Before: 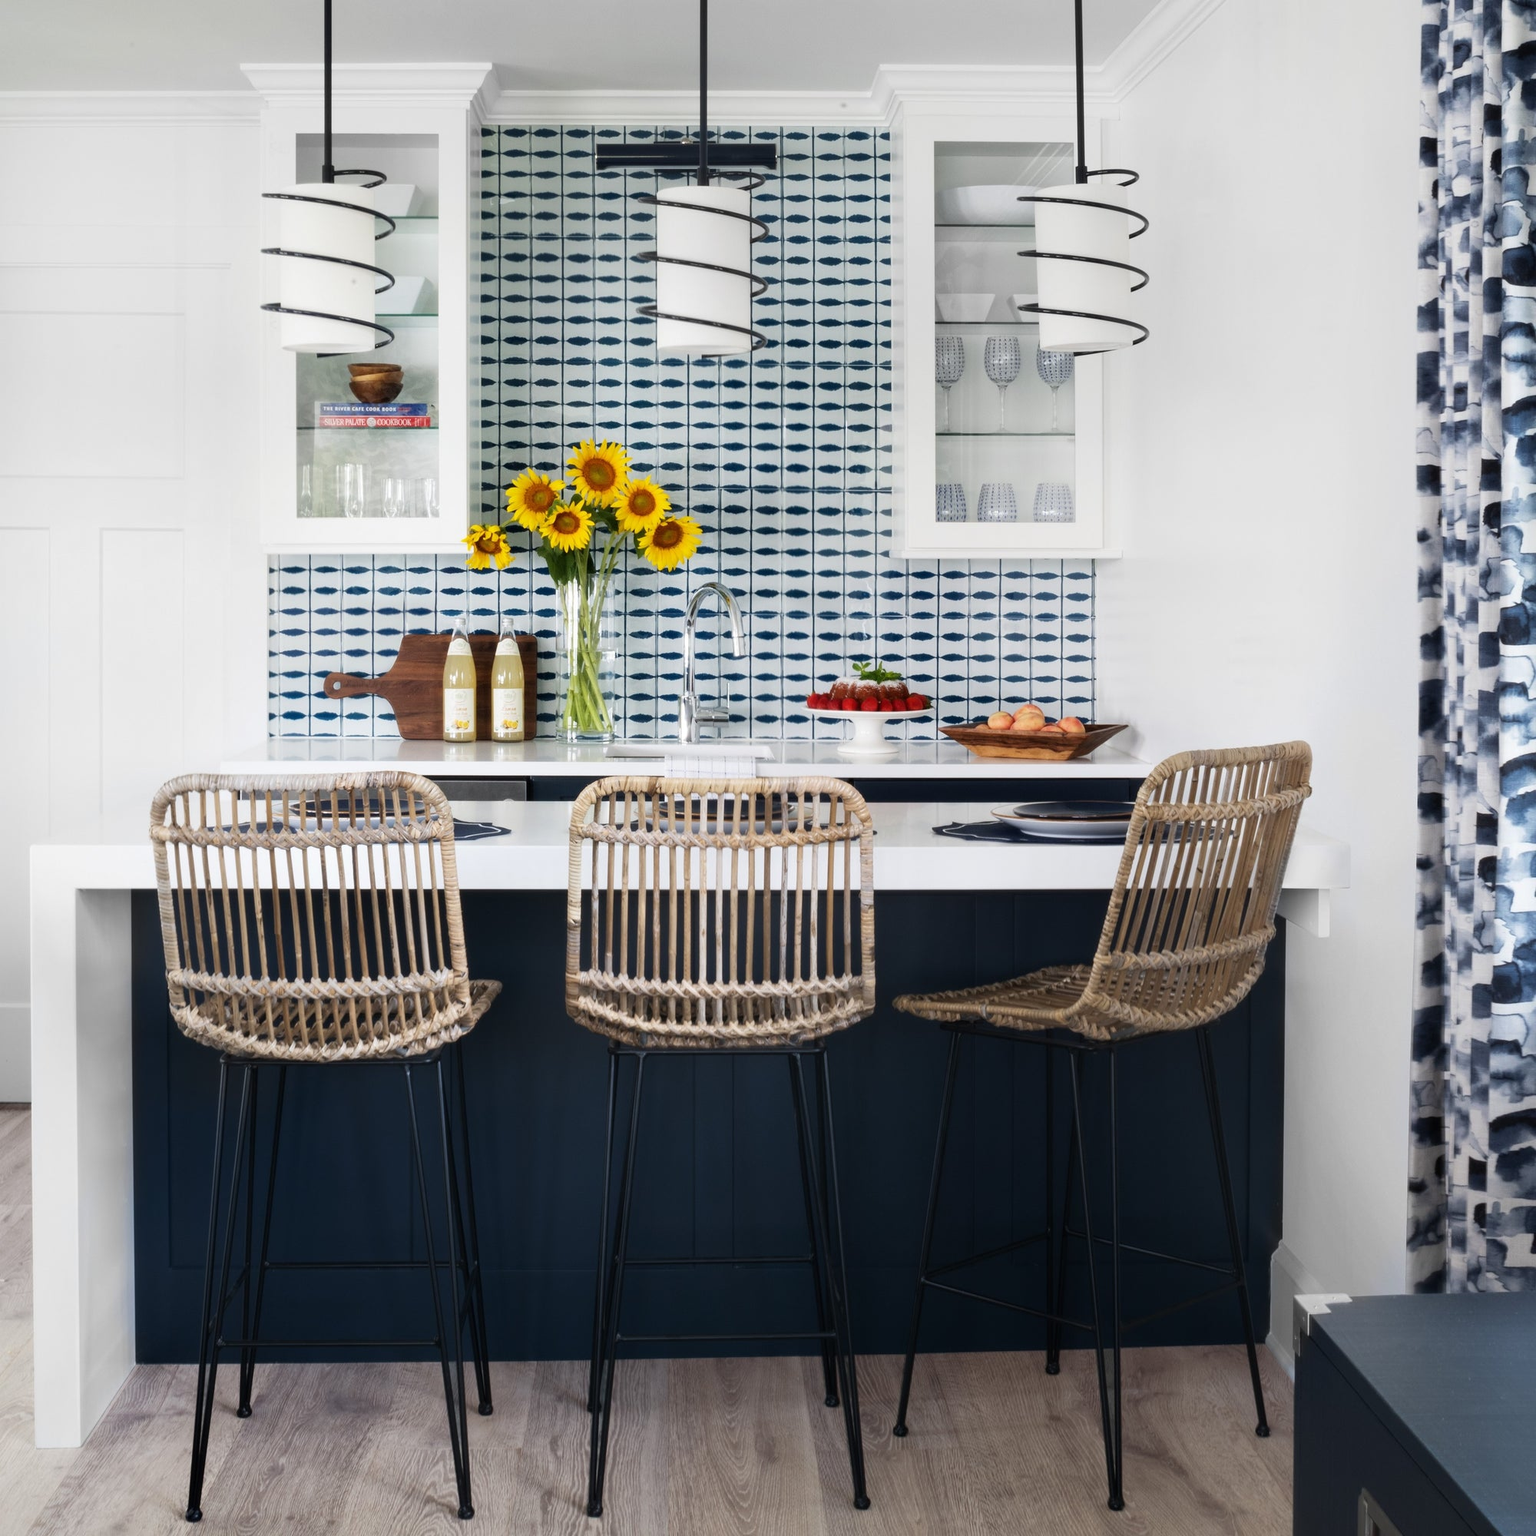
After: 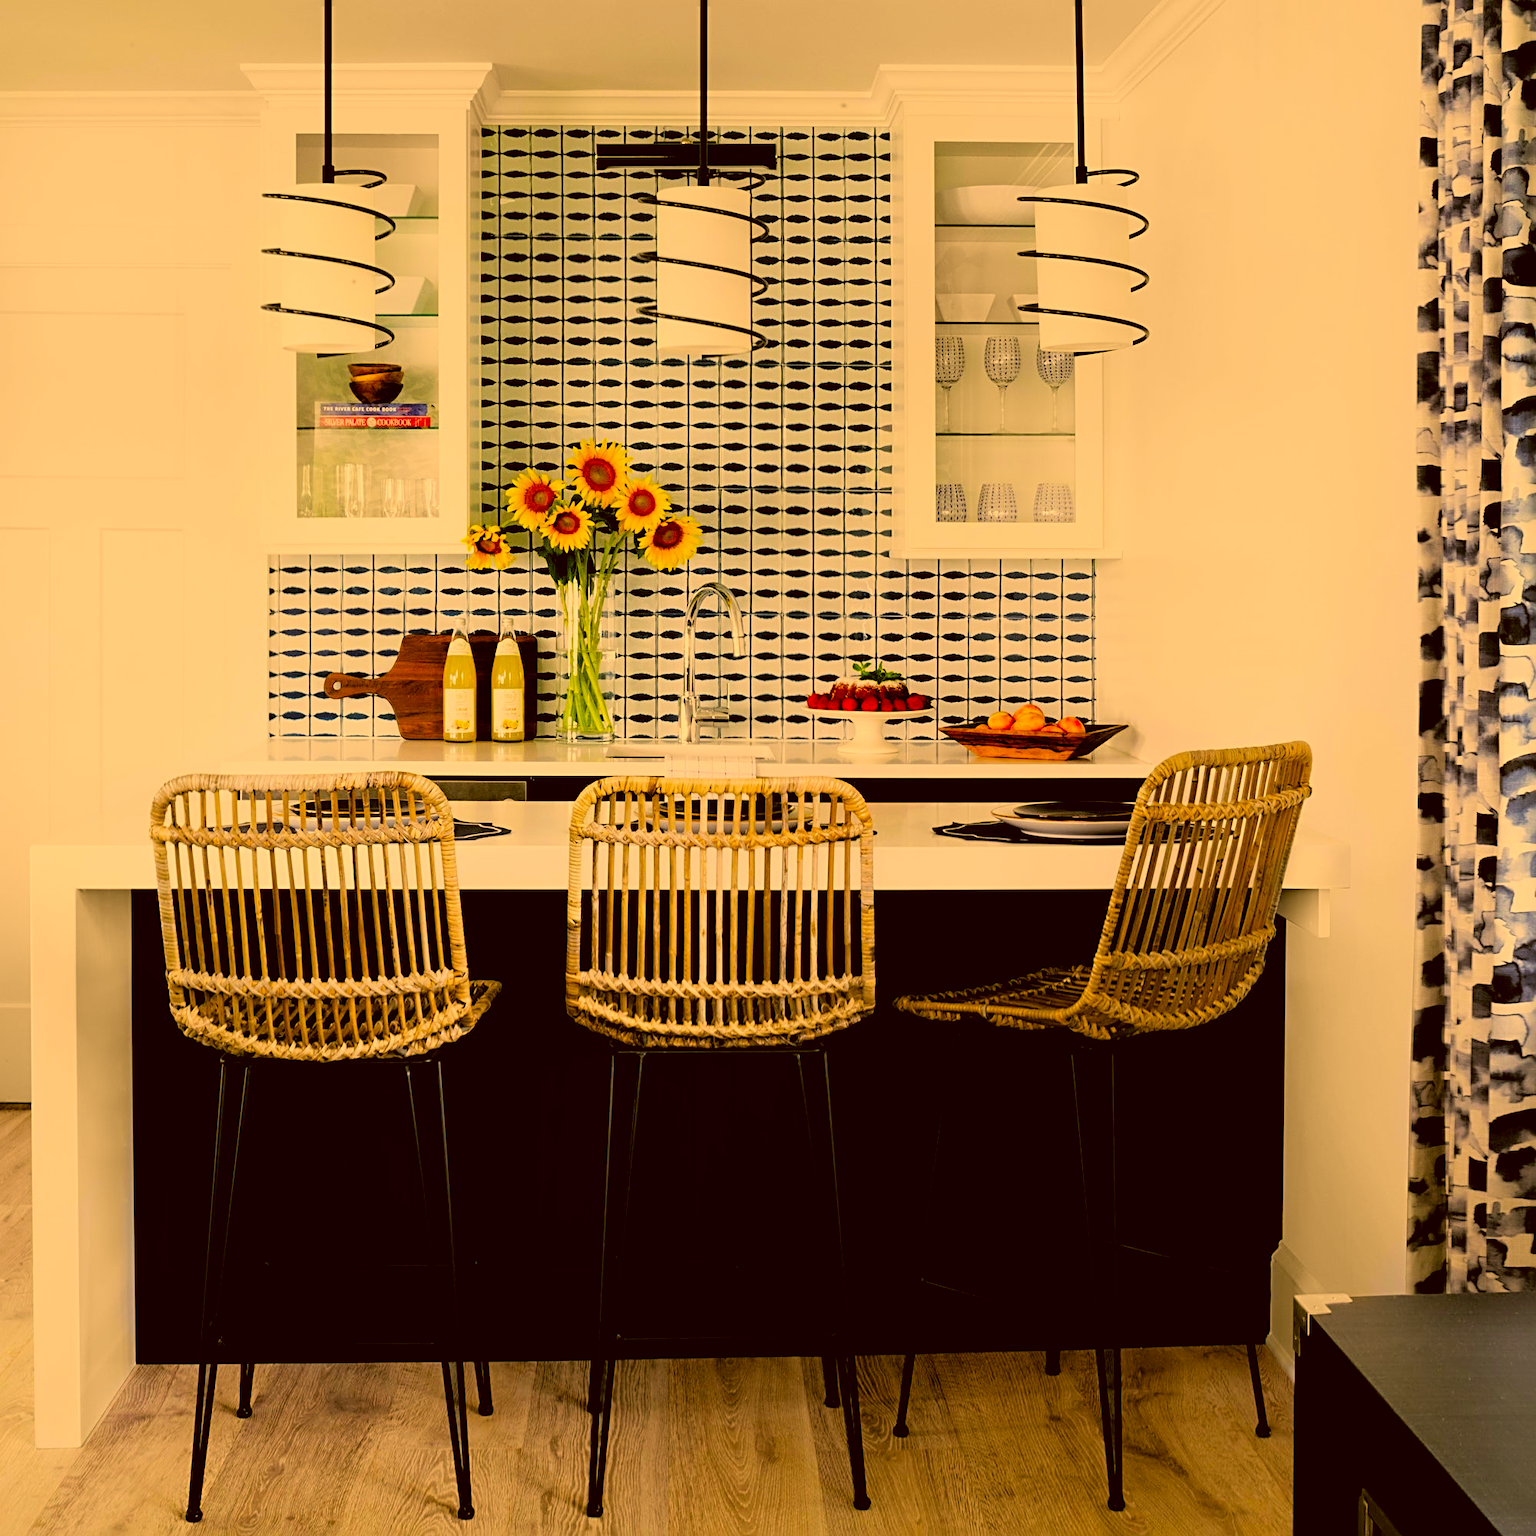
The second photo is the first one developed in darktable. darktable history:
sharpen: radius 3.119
color correction: highlights a* 10.44, highlights b* 30.04, shadows a* 2.73, shadows b* 17.51, saturation 1.72
filmic rgb: black relative exposure -3.31 EV, white relative exposure 3.45 EV, hardness 2.36, contrast 1.103
